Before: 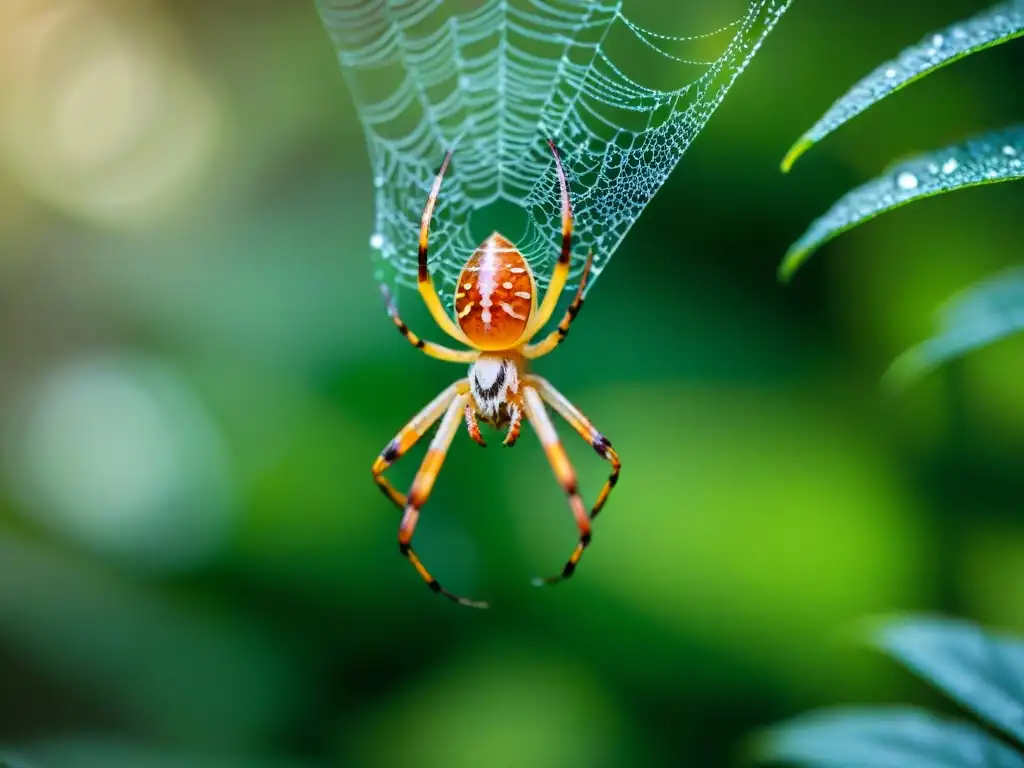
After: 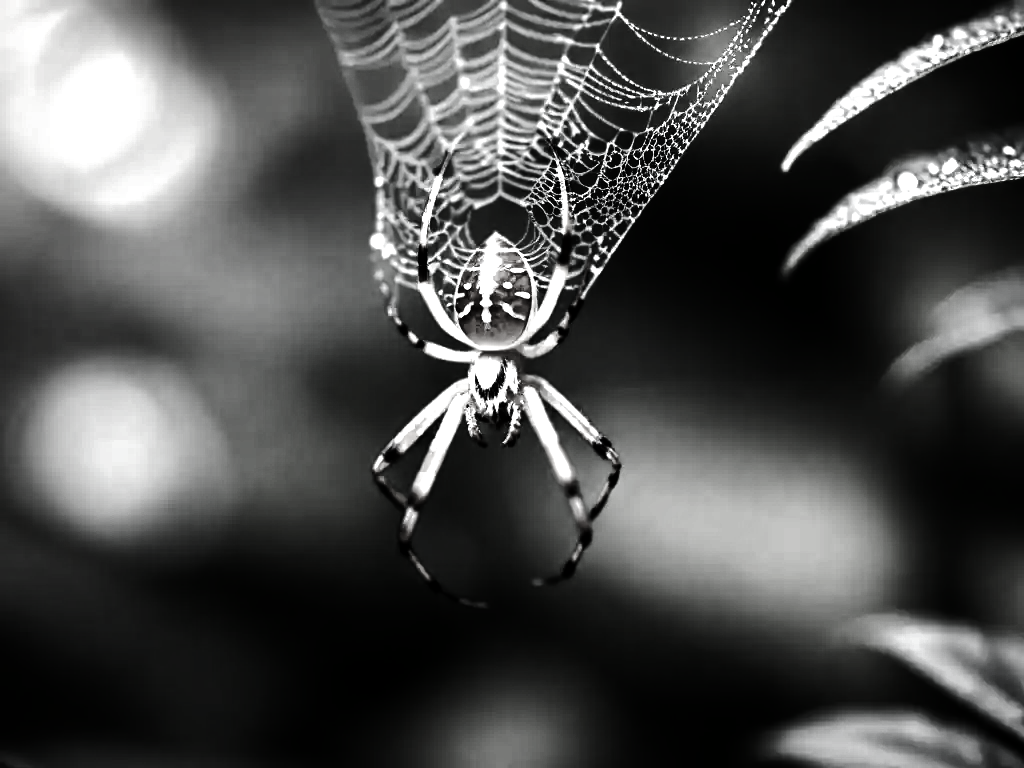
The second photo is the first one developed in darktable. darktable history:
exposure: exposure 1.001 EV, compensate highlight preservation false
tone curve: curves: ch0 [(0, 0) (0.081, 0.044) (0.185, 0.145) (0.283, 0.273) (0.405, 0.449) (0.495, 0.554) (0.686, 0.743) (0.826, 0.853) (0.978, 0.988)]; ch1 [(0, 0) (0.147, 0.166) (0.321, 0.362) (0.371, 0.402) (0.423, 0.426) (0.479, 0.472) (0.505, 0.497) (0.521, 0.506) (0.551, 0.546) (0.586, 0.571) (0.625, 0.638) (0.68, 0.715) (1, 1)]; ch2 [(0, 0) (0.346, 0.378) (0.404, 0.427) (0.502, 0.498) (0.531, 0.517) (0.547, 0.526) (0.582, 0.571) (0.629, 0.626) (0.717, 0.678) (1, 1)], preserve colors none
contrast brightness saturation: contrast 0.024, brightness -0.983, saturation -0.987
